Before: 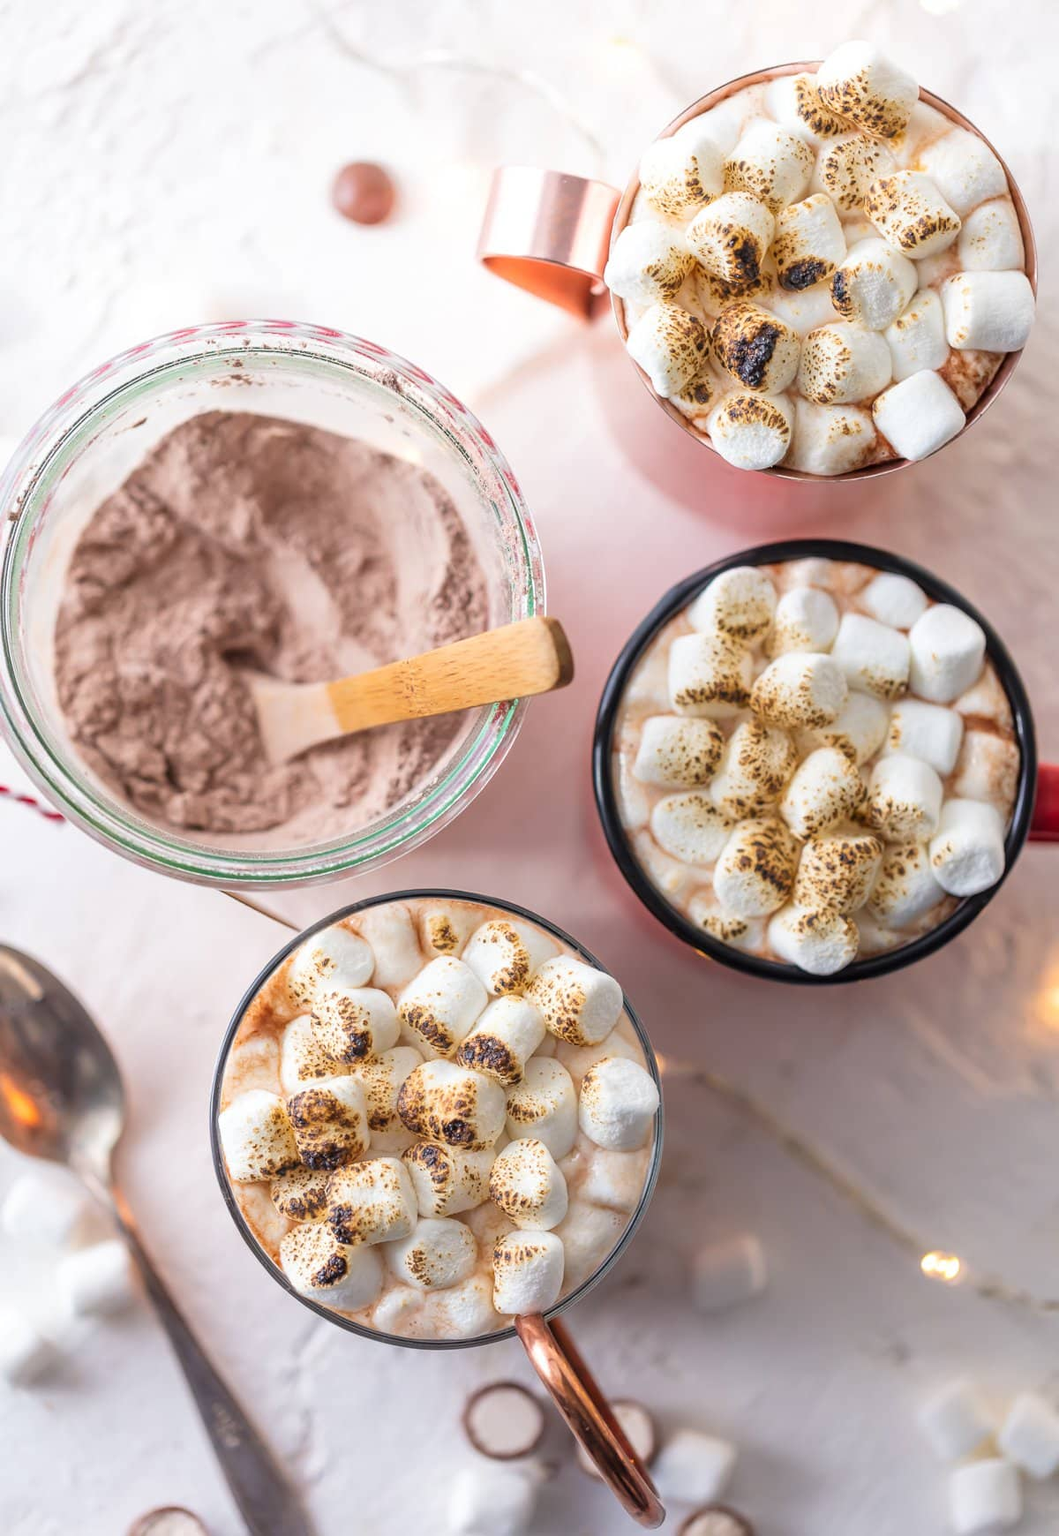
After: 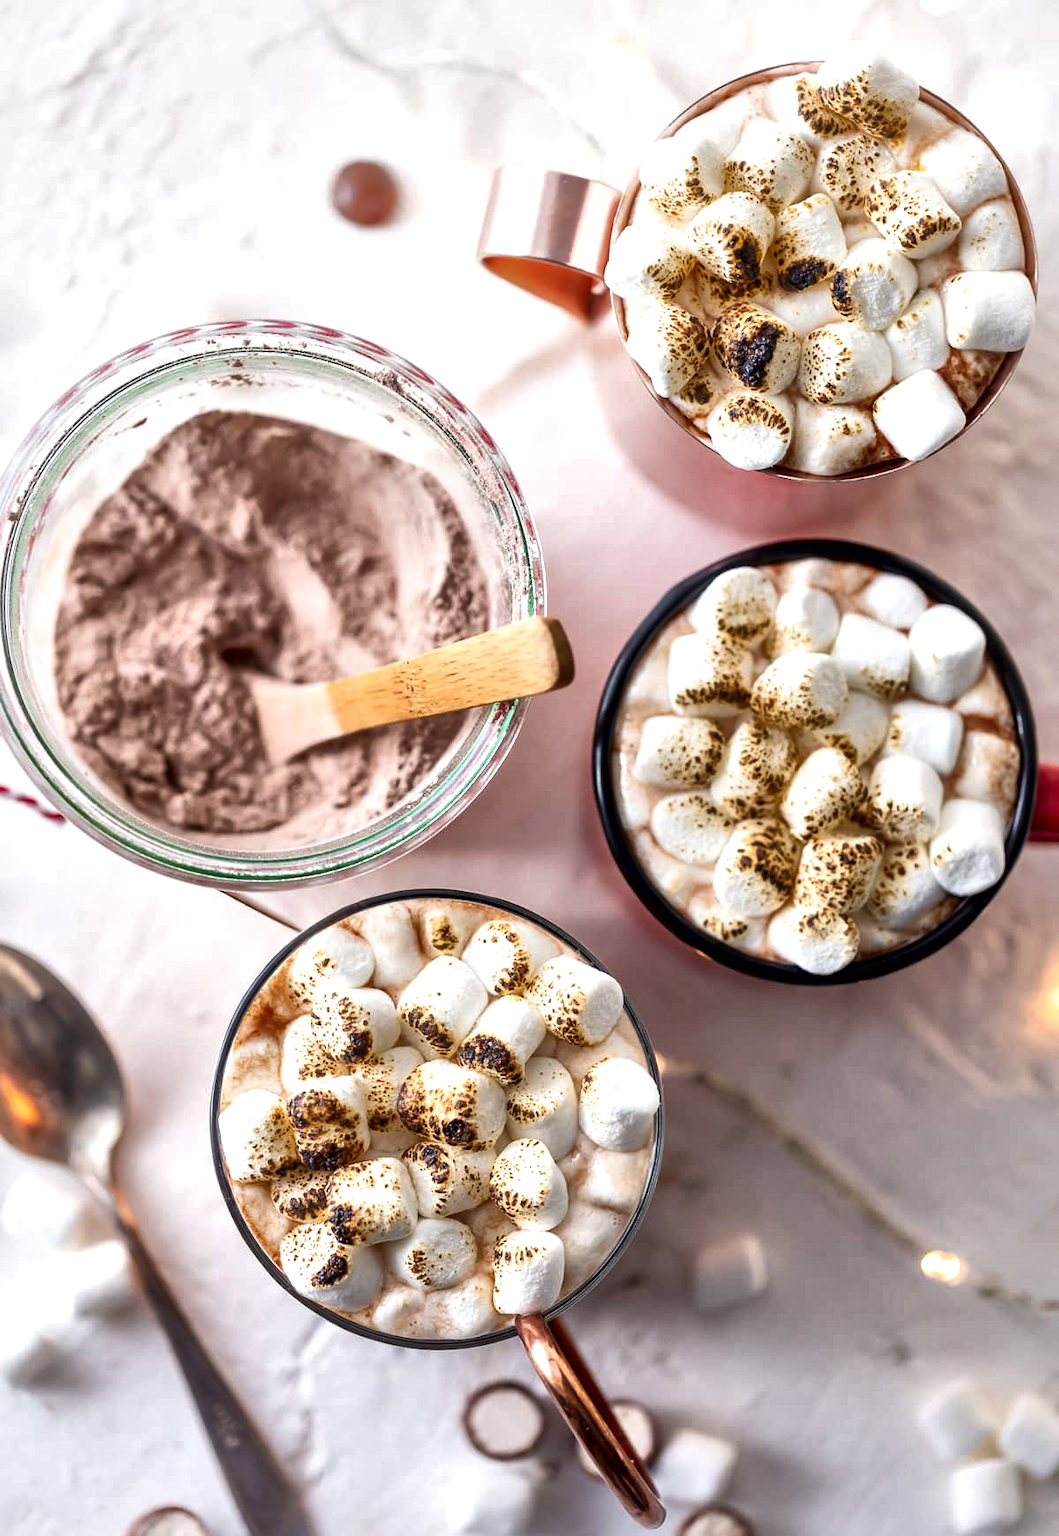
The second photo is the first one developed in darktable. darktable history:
local contrast: mode bilateral grid, contrast 44, coarseness 68, detail 212%, midtone range 0.2
